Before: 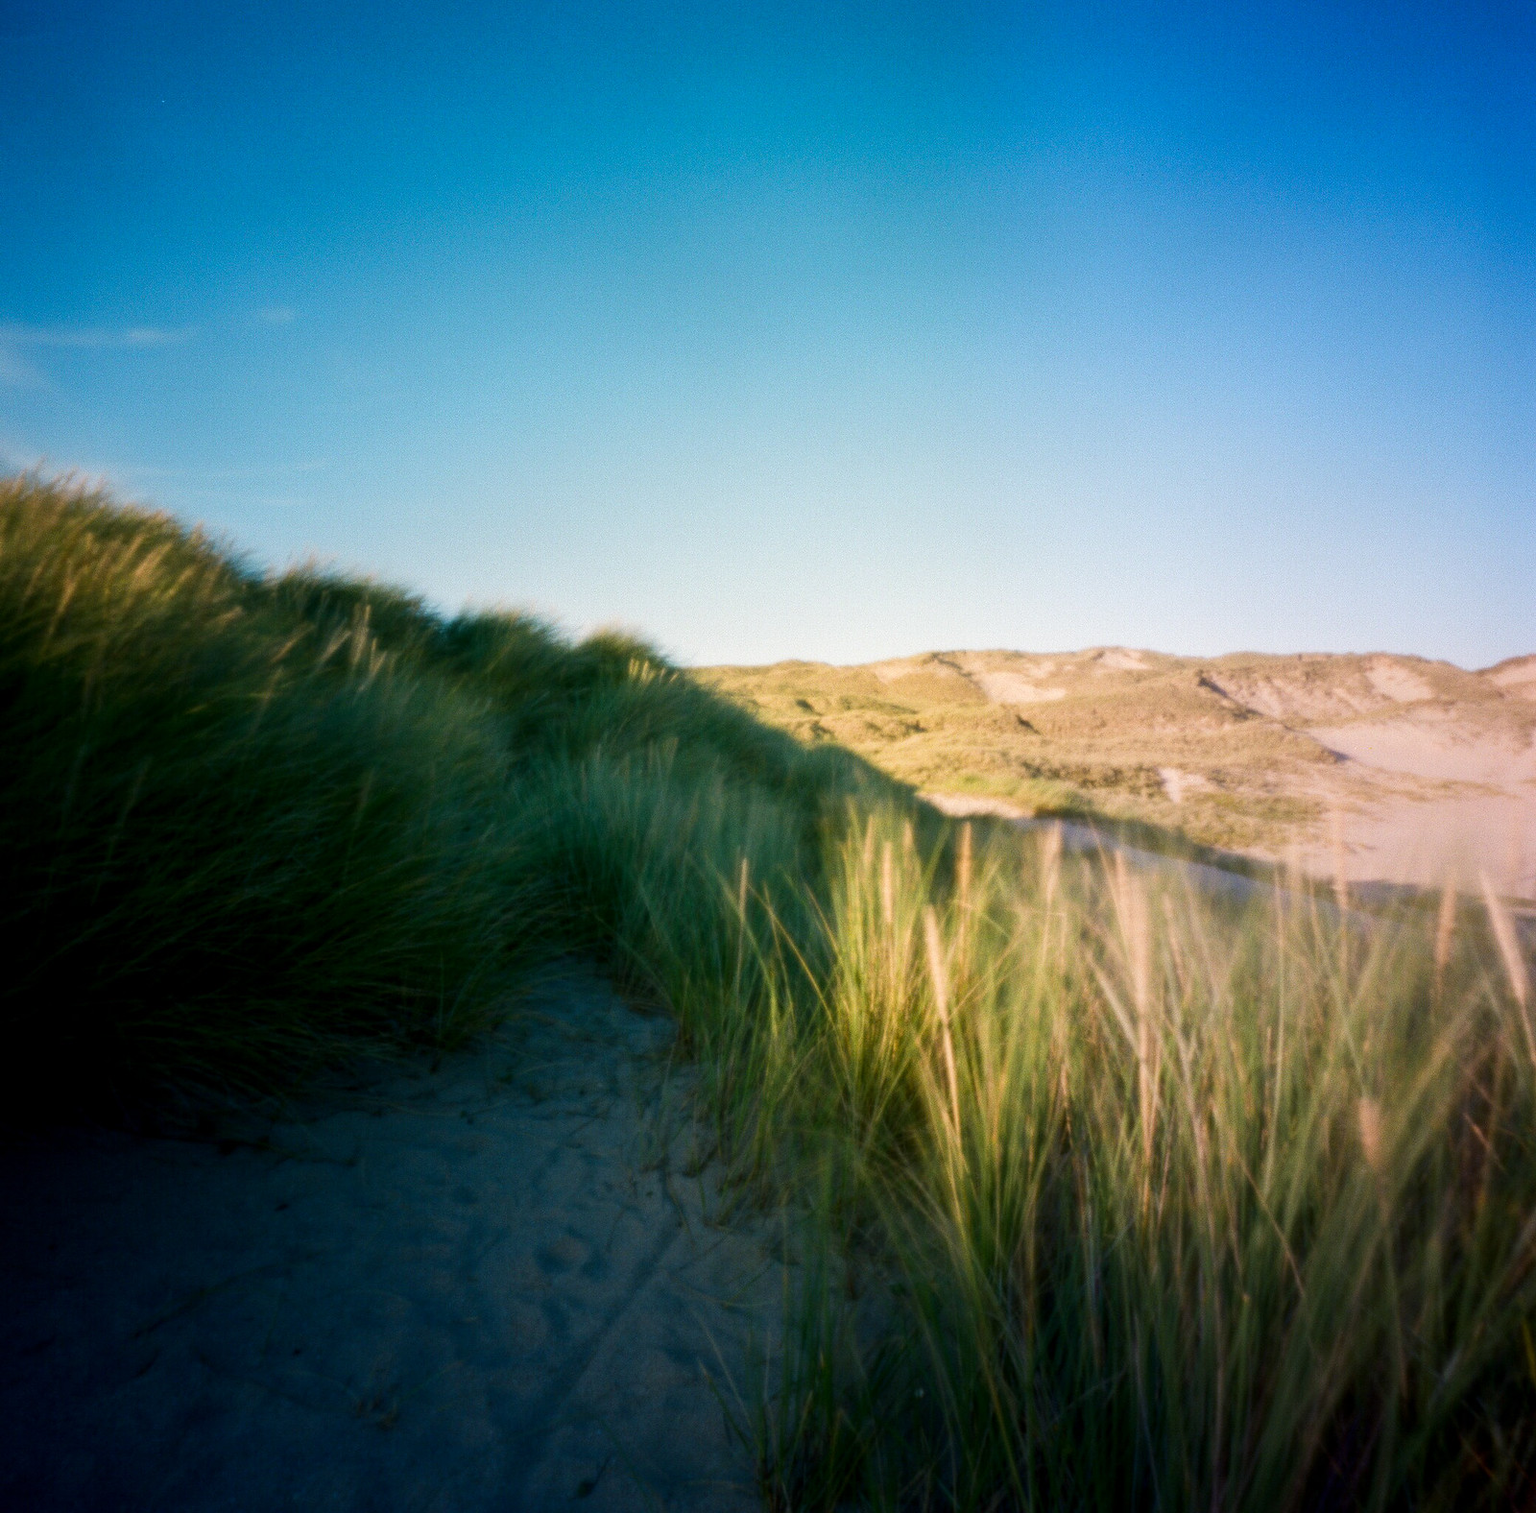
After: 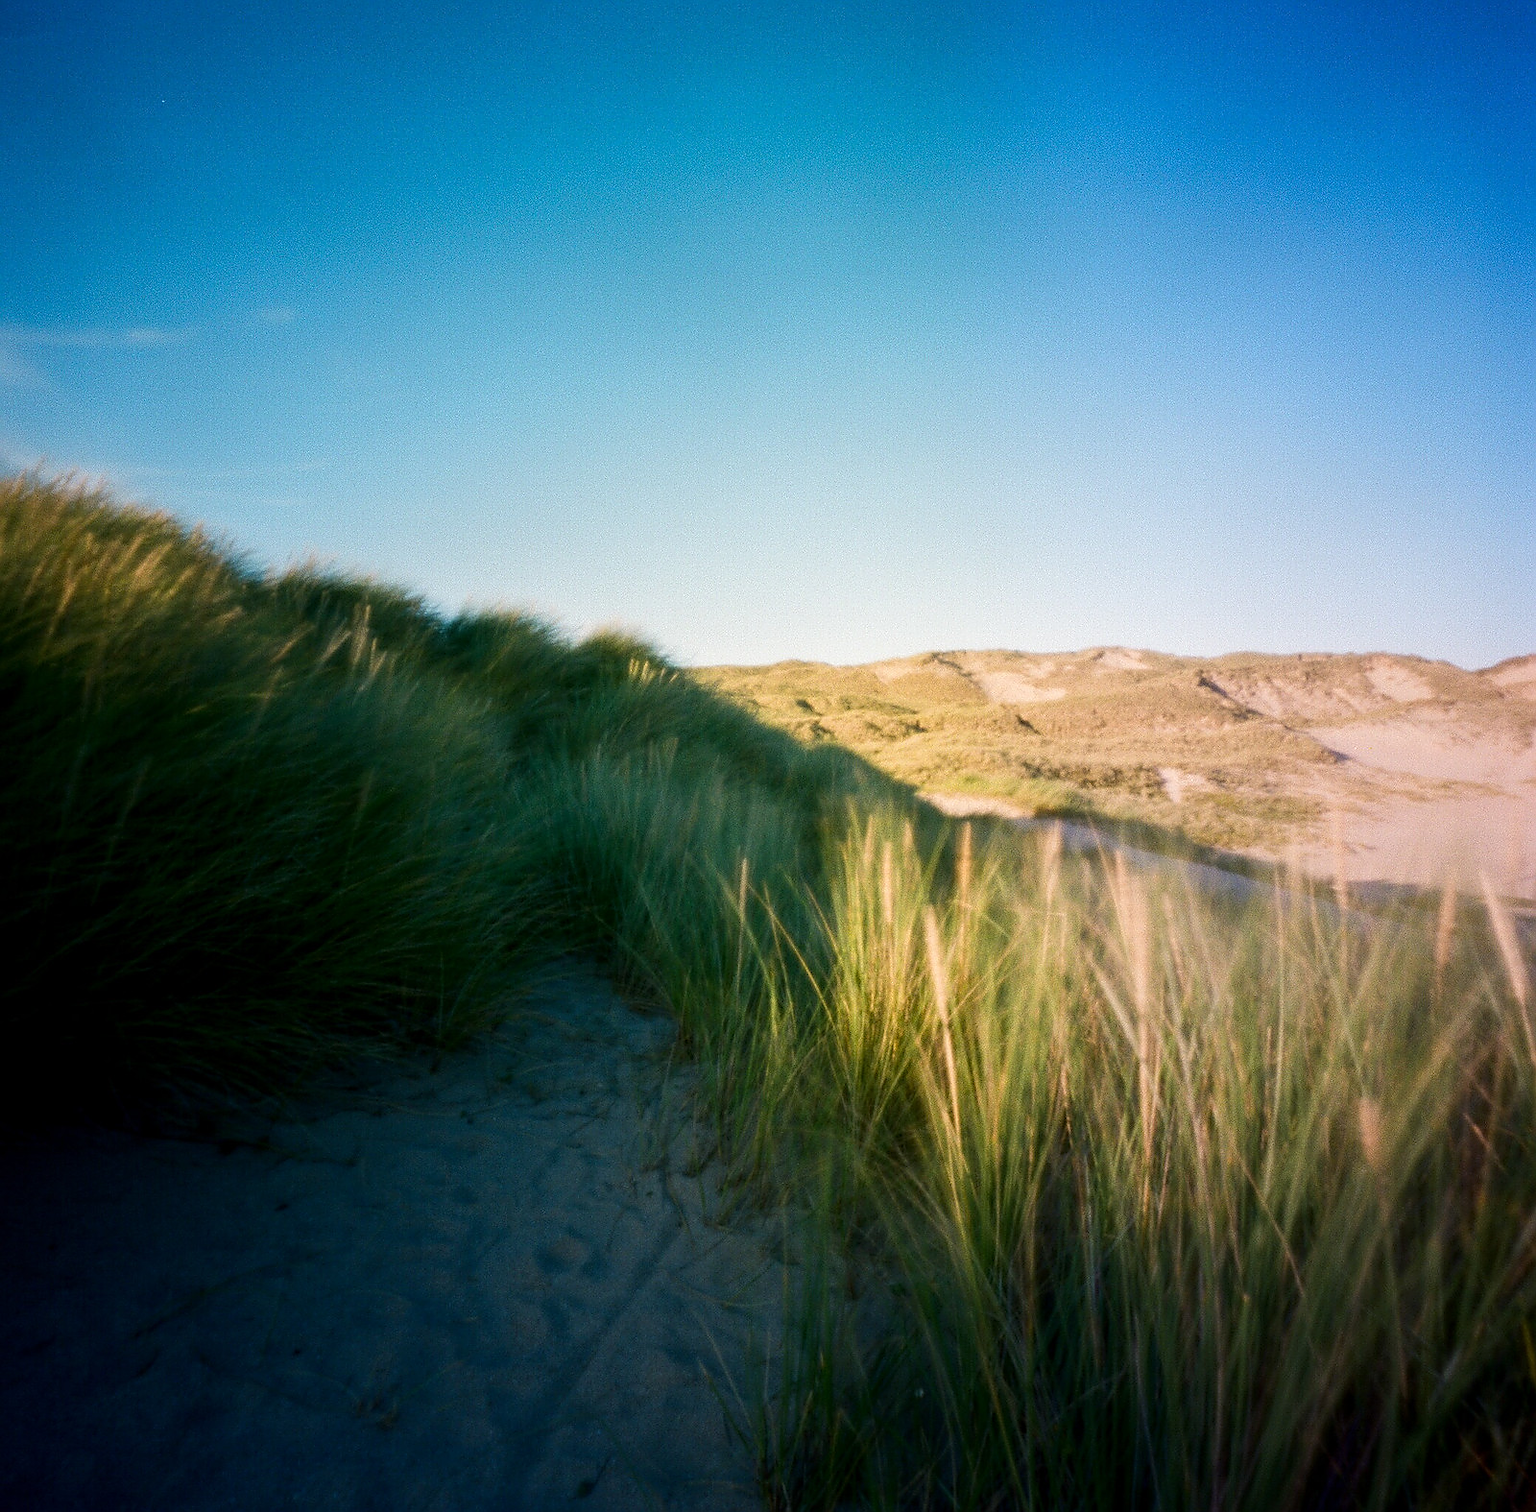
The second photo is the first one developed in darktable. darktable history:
sharpen: radius 1.383, amount 1.235, threshold 0.793
tone equalizer: on, module defaults
